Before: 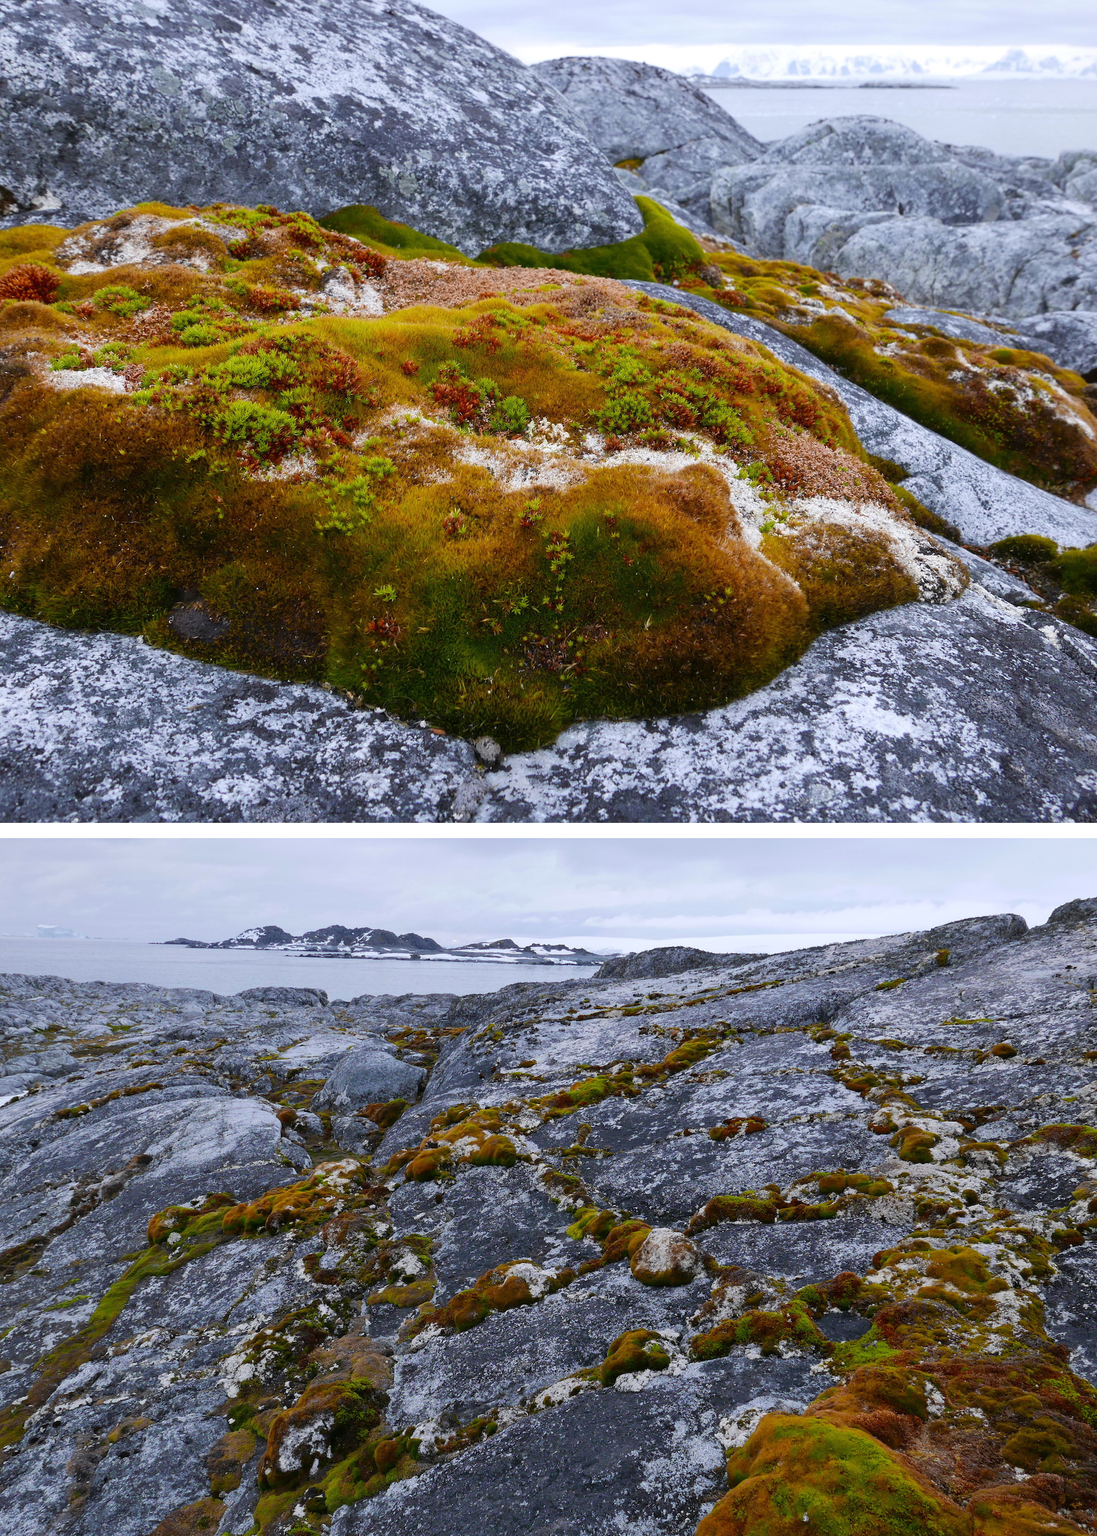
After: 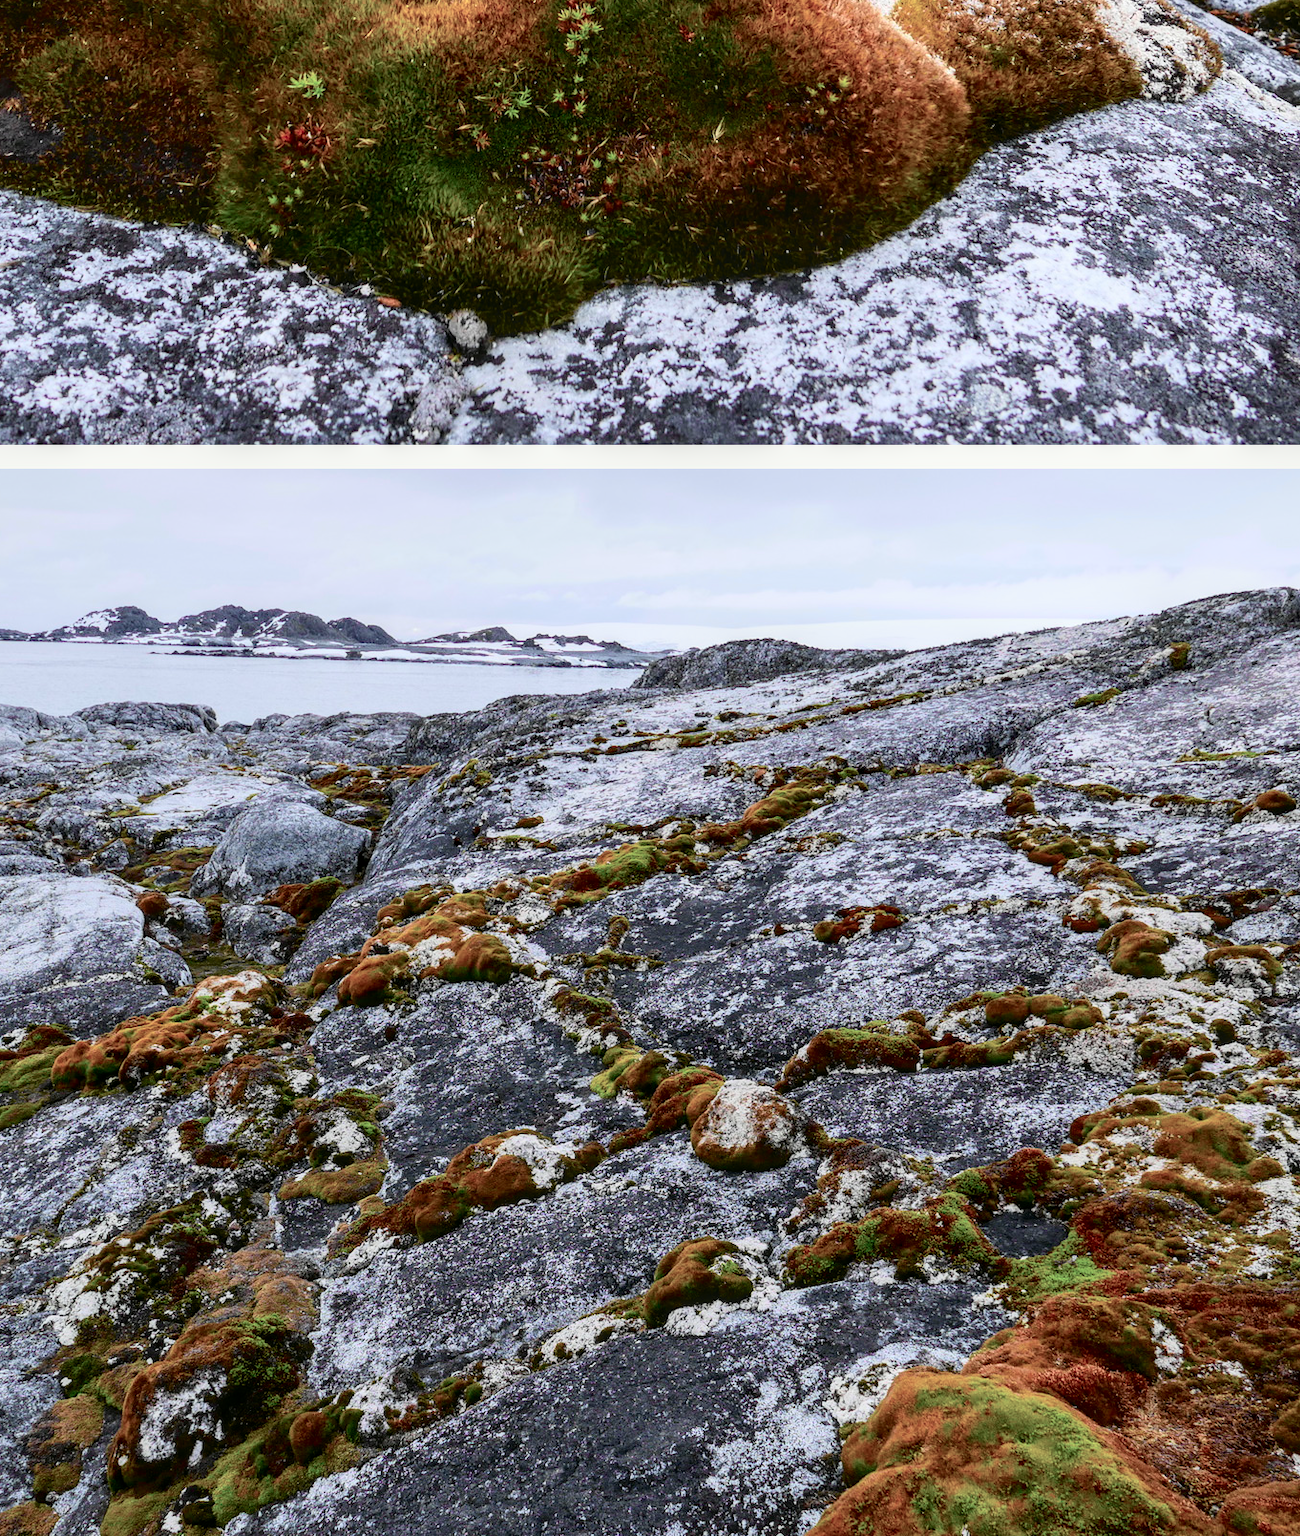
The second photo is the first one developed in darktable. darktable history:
tone curve: curves: ch0 [(0, 0.023) (0.113, 0.081) (0.204, 0.197) (0.498, 0.608) (0.709, 0.819) (0.984, 0.961)]; ch1 [(0, 0) (0.172, 0.123) (0.317, 0.272) (0.414, 0.382) (0.476, 0.479) (0.505, 0.501) (0.528, 0.54) (0.618, 0.647) (0.709, 0.764) (1, 1)]; ch2 [(0, 0) (0.411, 0.424) (0.492, 0.502) (0.521, 0.521) (0.55, 0.576) (0.686, 0.638) (1, 1)], color space Lab, independent channels, preserve colors none
local contrast: detail 130%
crop and rotate: left 17.299%, top 35.115%, right 7.015%, bottom 1.024%
